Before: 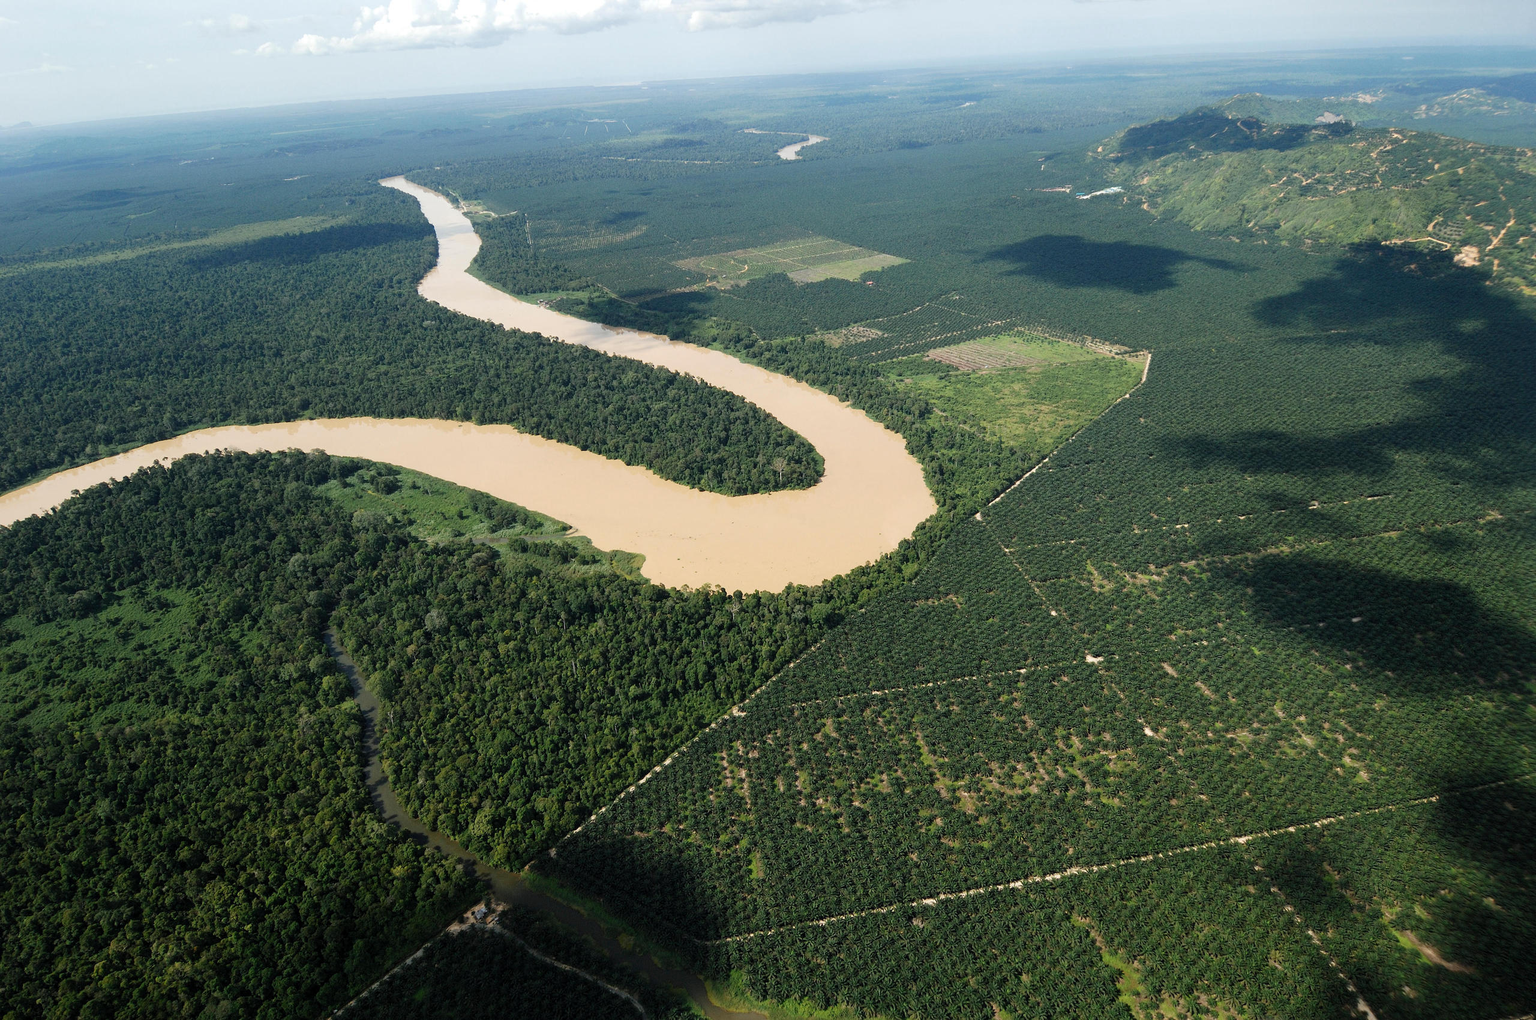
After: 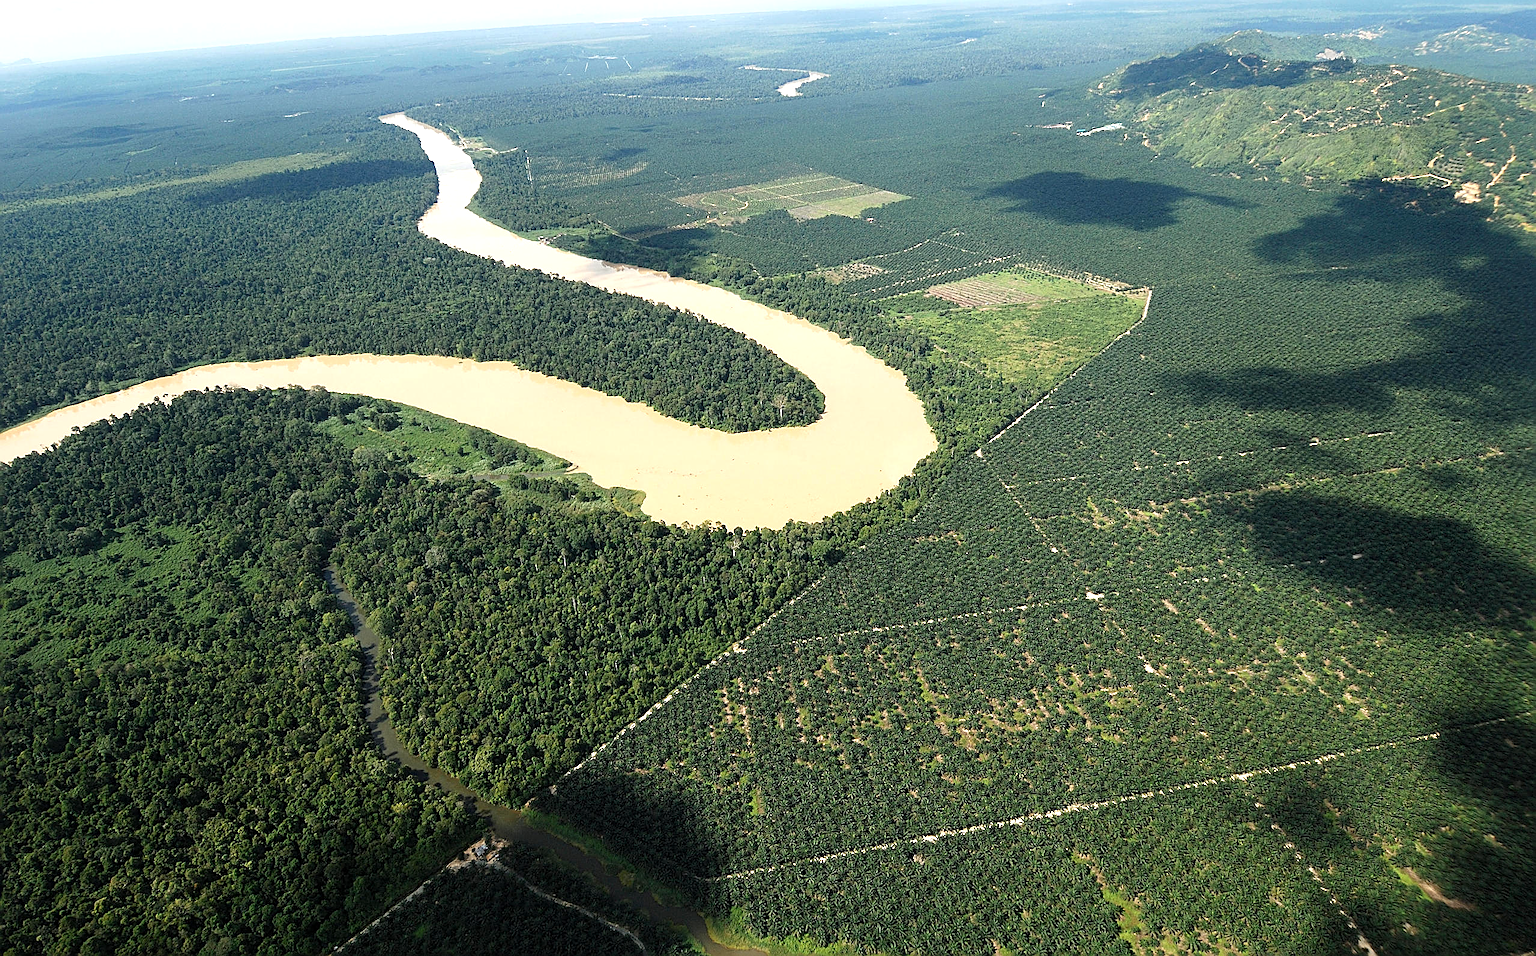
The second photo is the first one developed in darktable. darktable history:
exposure: exposure 0.6 EV, compensate highlight preservation false
white balance: red 1.009, blue 0.985
crop and rotate: top 6.25%
sharpen: amount 1
